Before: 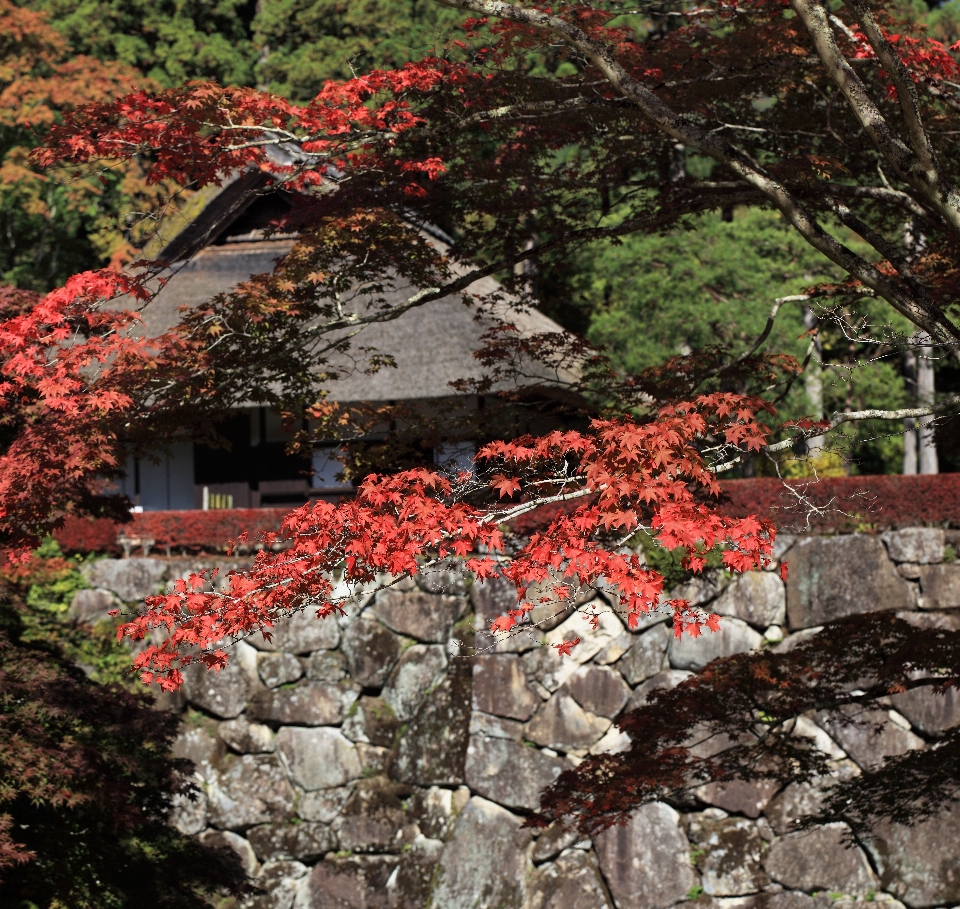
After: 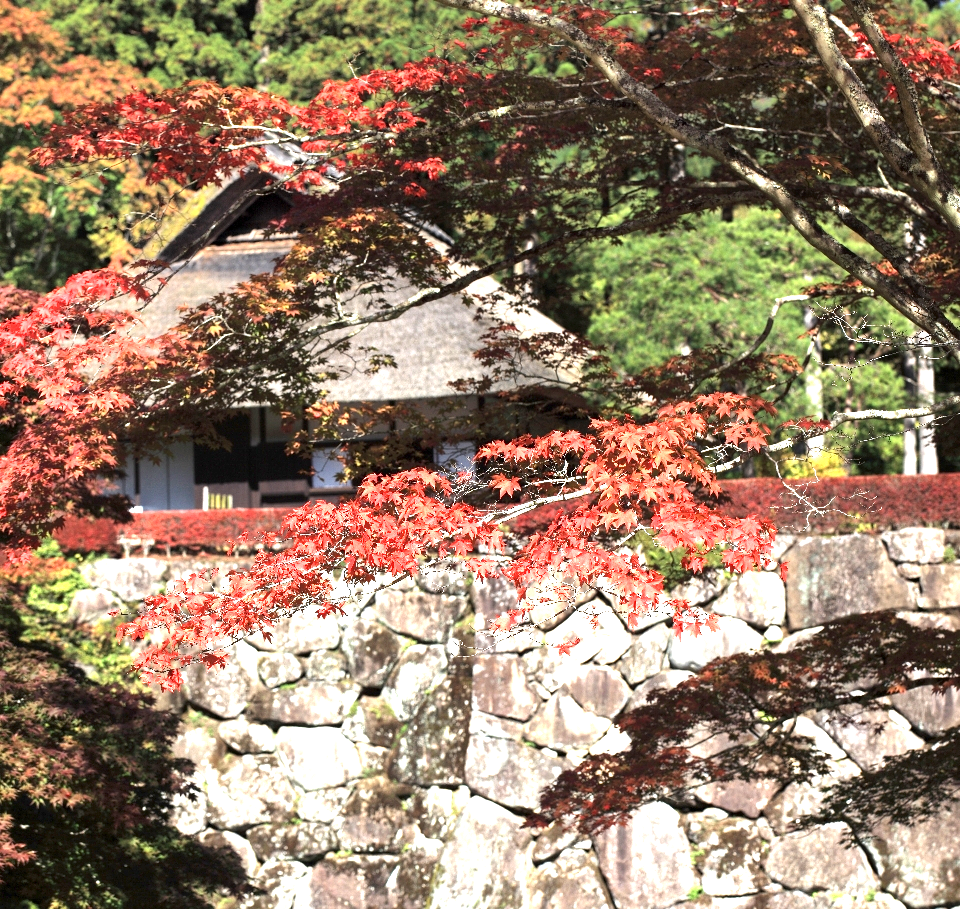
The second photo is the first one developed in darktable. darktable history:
graduated density: on, module defaults
exposure: exposure 2.04 EV, compensate highlight preservation false
